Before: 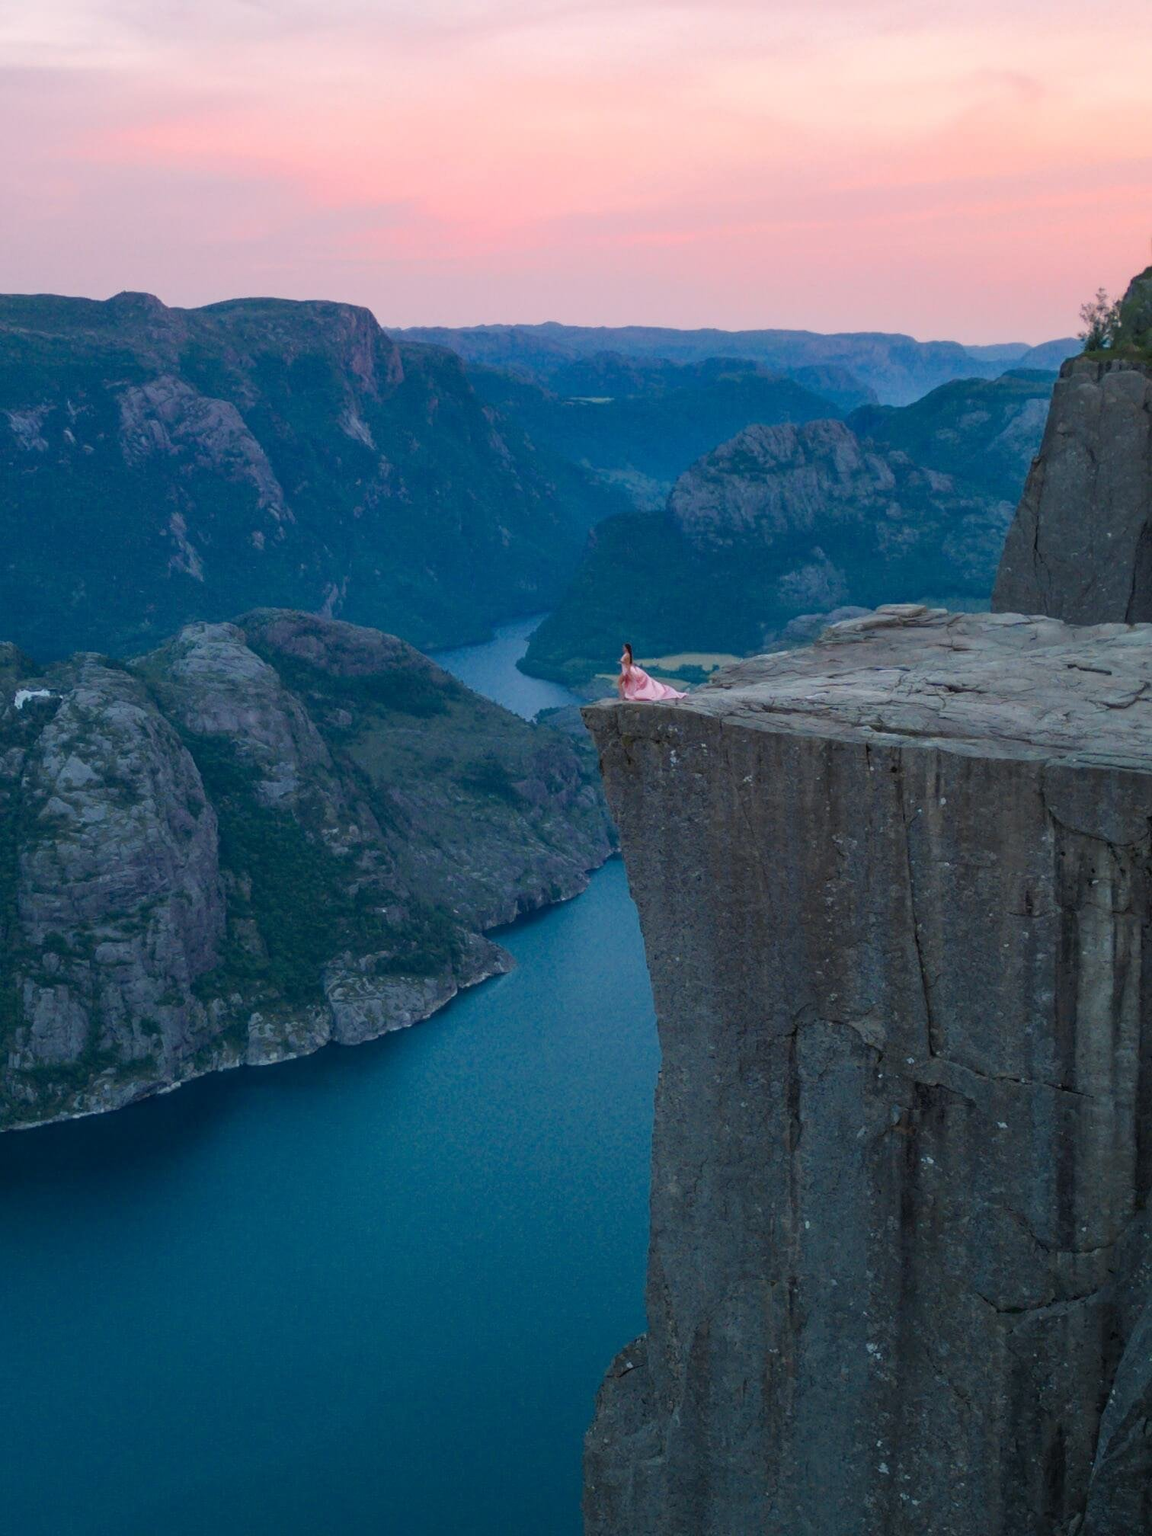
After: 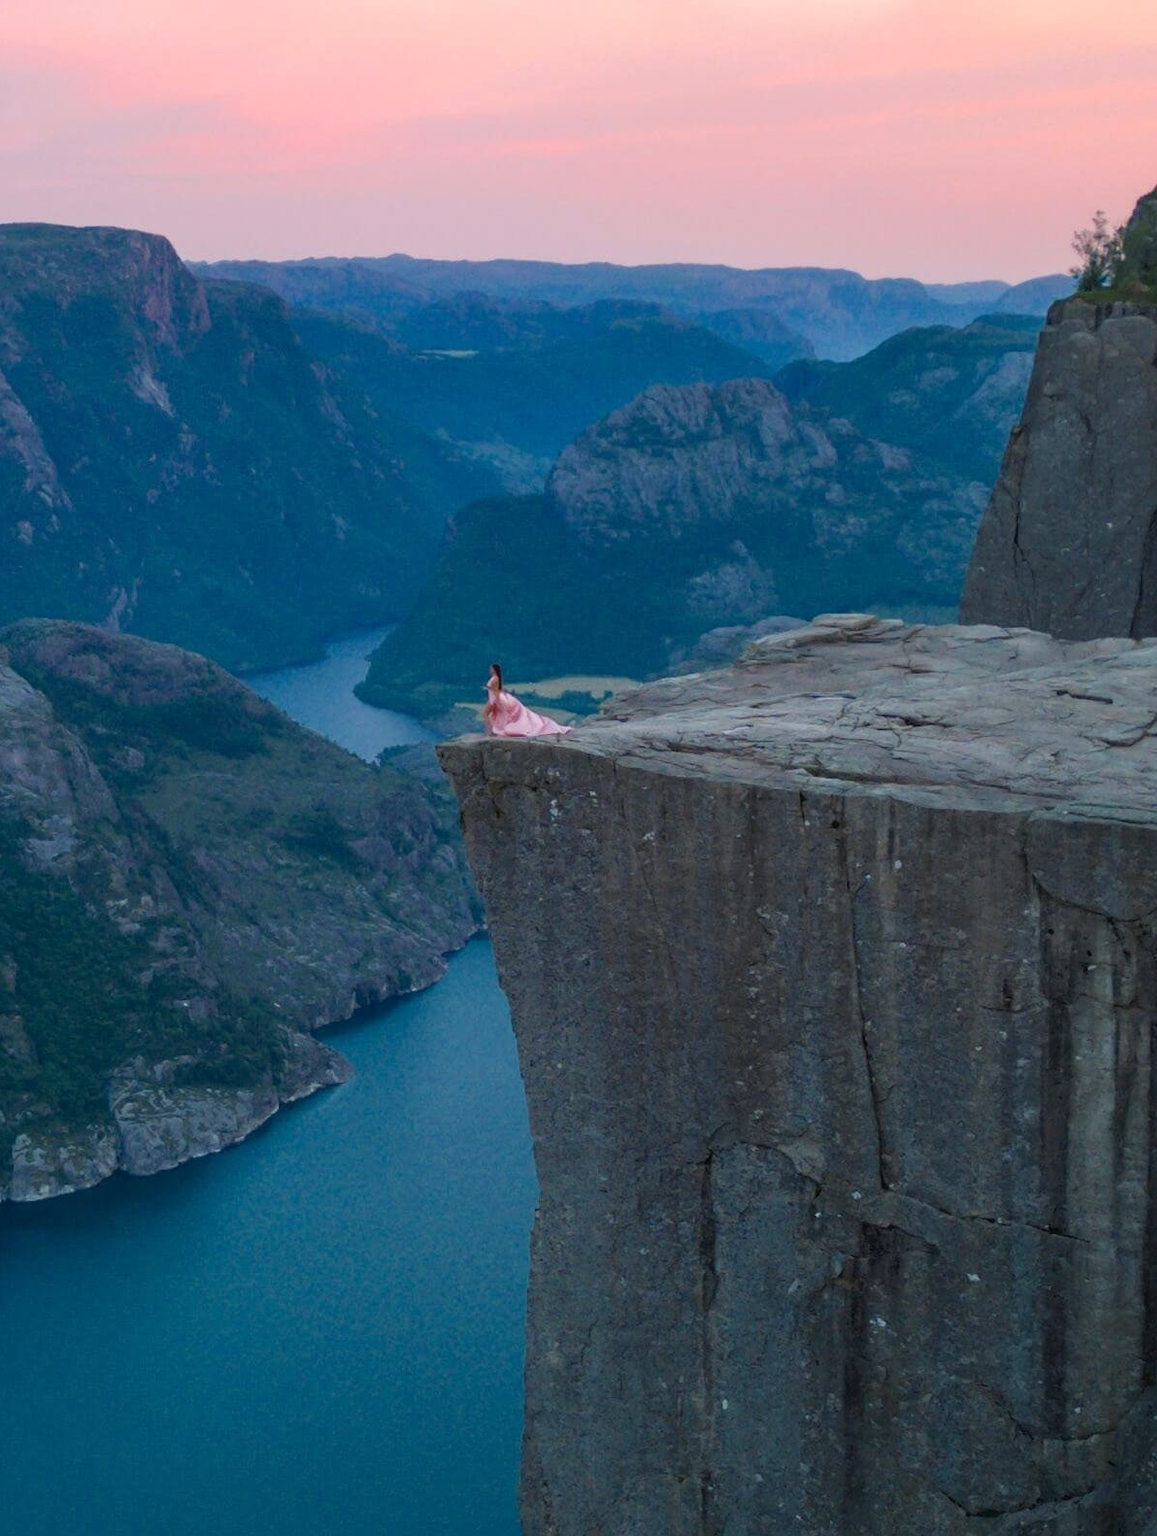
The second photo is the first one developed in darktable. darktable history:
crop and rotate: left 20.73%, top 8.015%, right 0.371%, bottom 13.465%
